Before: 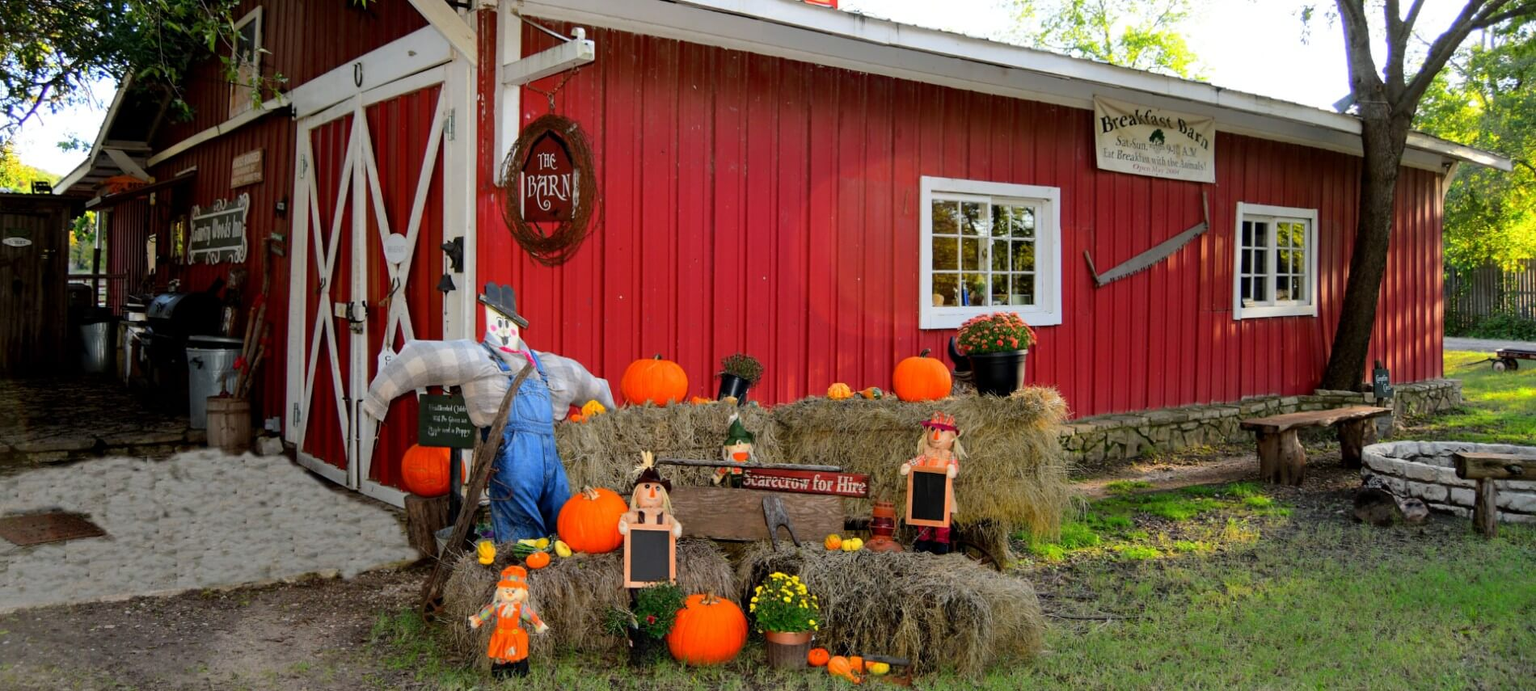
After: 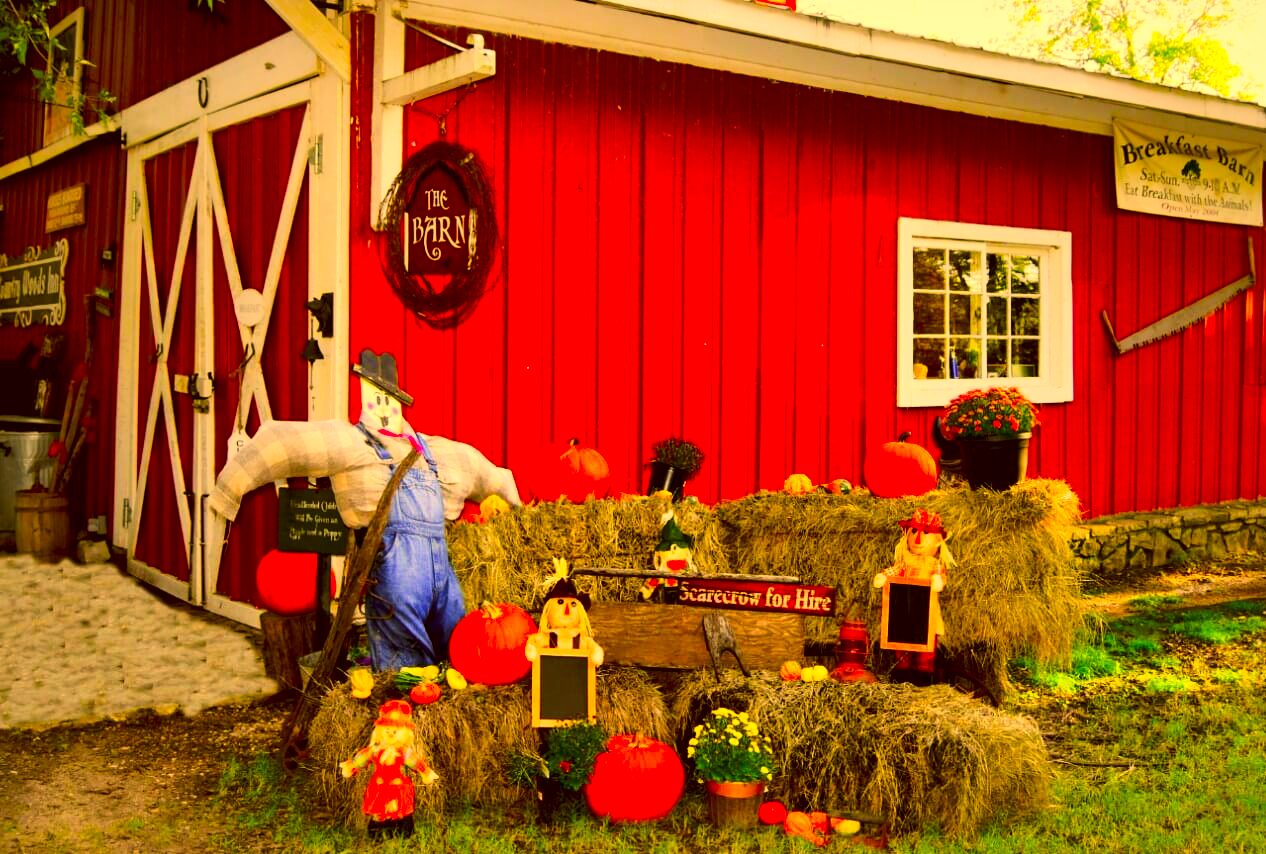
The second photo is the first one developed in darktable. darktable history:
tone curve: curves: ch0 [(0, 0) (0.003, 0.026) (0.011, 0.03) (0.025, 0.047) (0.044, 0.082) (0.069, 0.119) (0.1, 0.157) (0.136, 0.19) (0.177, 0.231) (0.224, 0.27) (0.277, 0.318) (0.335, 0.383) (0.399, 0.456) (0.468, 0.532) (0.543, 0.618) (0.623, 0.71) (0.709, 0.786) (0.801, 0.851) (0.898, 0.908) (1, 1)], preserve colors none
color correction: highlights a* 10.44, highlights b* 30.04, shadows a* 2.73, shadows b* 17.51, saturation 1.72
local contrast: mode bilateral grid, contrast 70, coarseness 75, detail 180%, midtone range 0.2
crop and rotate: left 12.648%, right 20.685%
